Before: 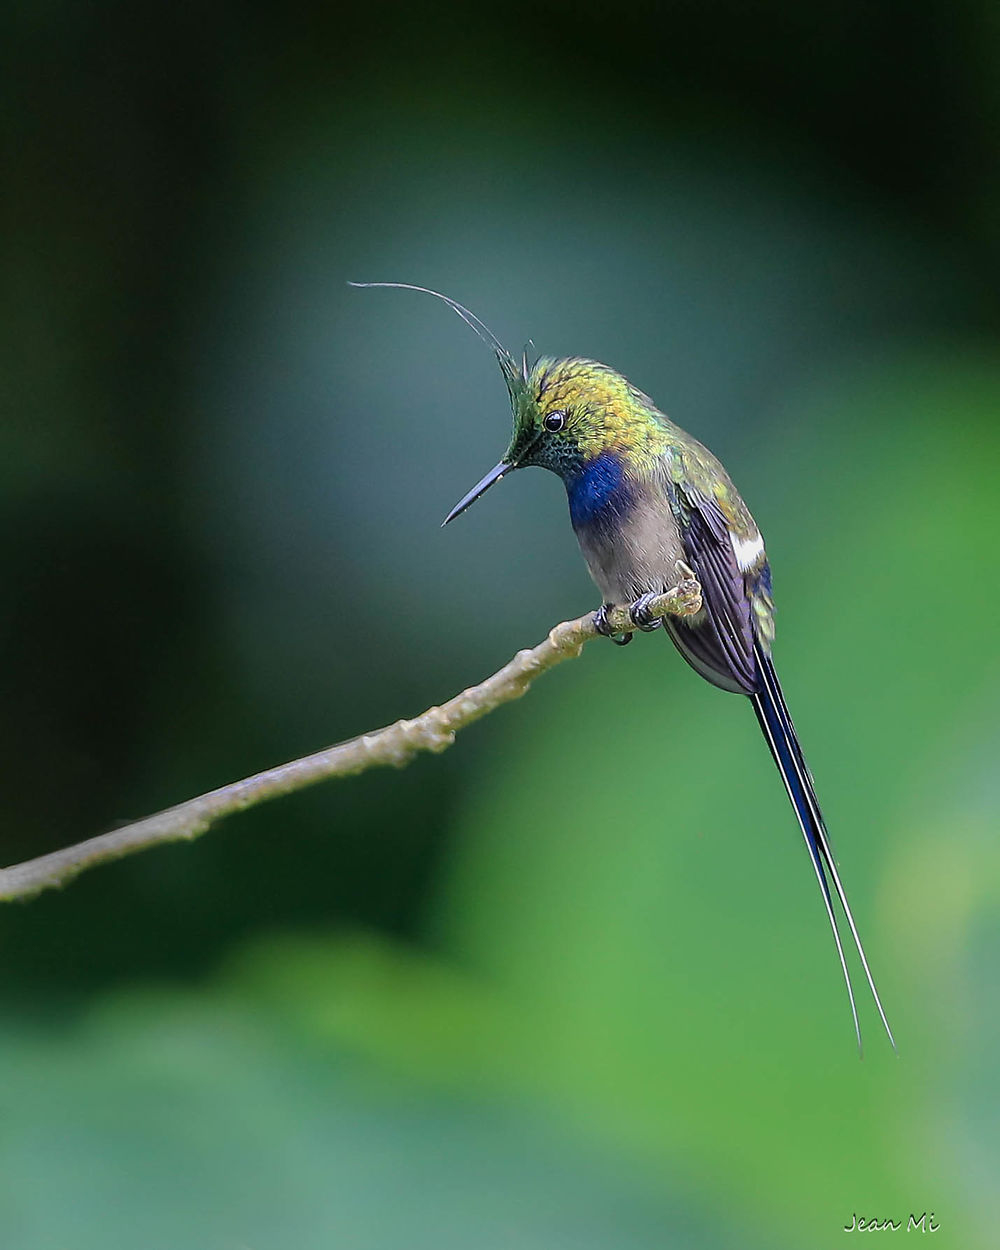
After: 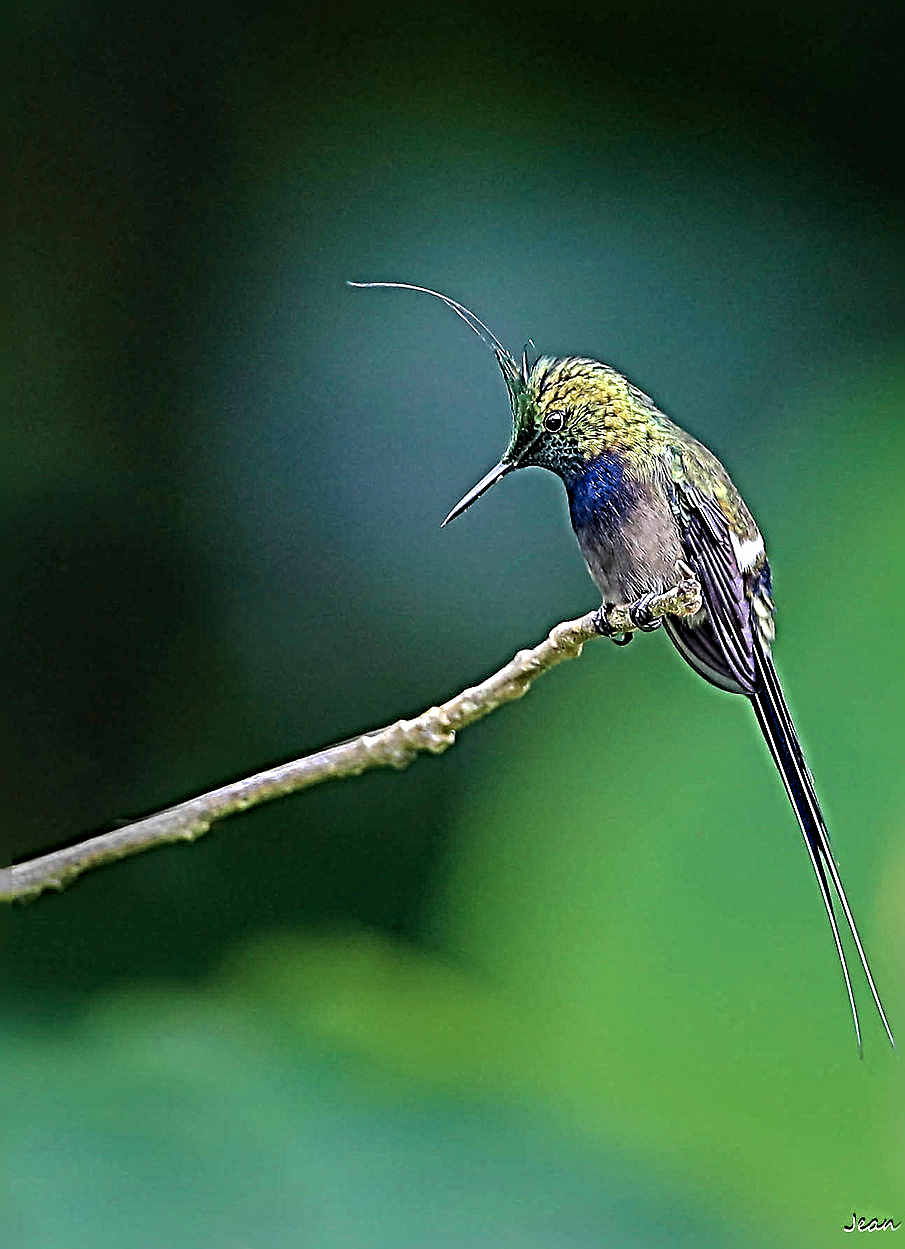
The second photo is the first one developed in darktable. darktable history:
crop: right 9.486%, bottom 0.016%
sharpen: radius 6.267, amount 1.784, threshold 0.156
velvia: strength 28.65%
